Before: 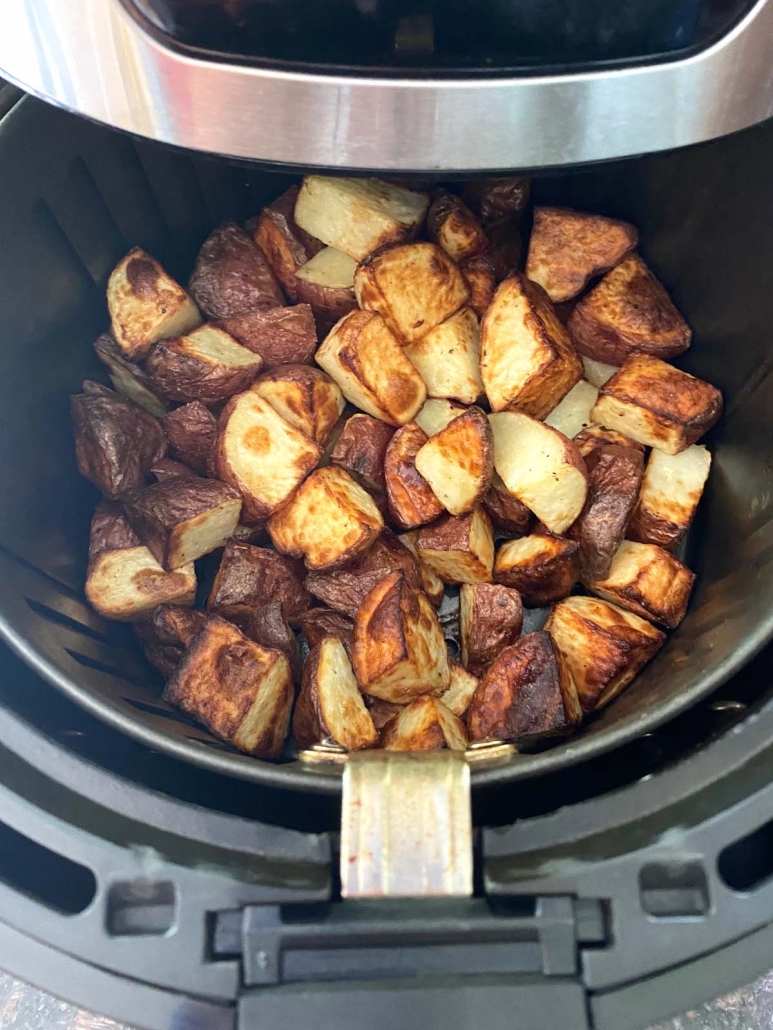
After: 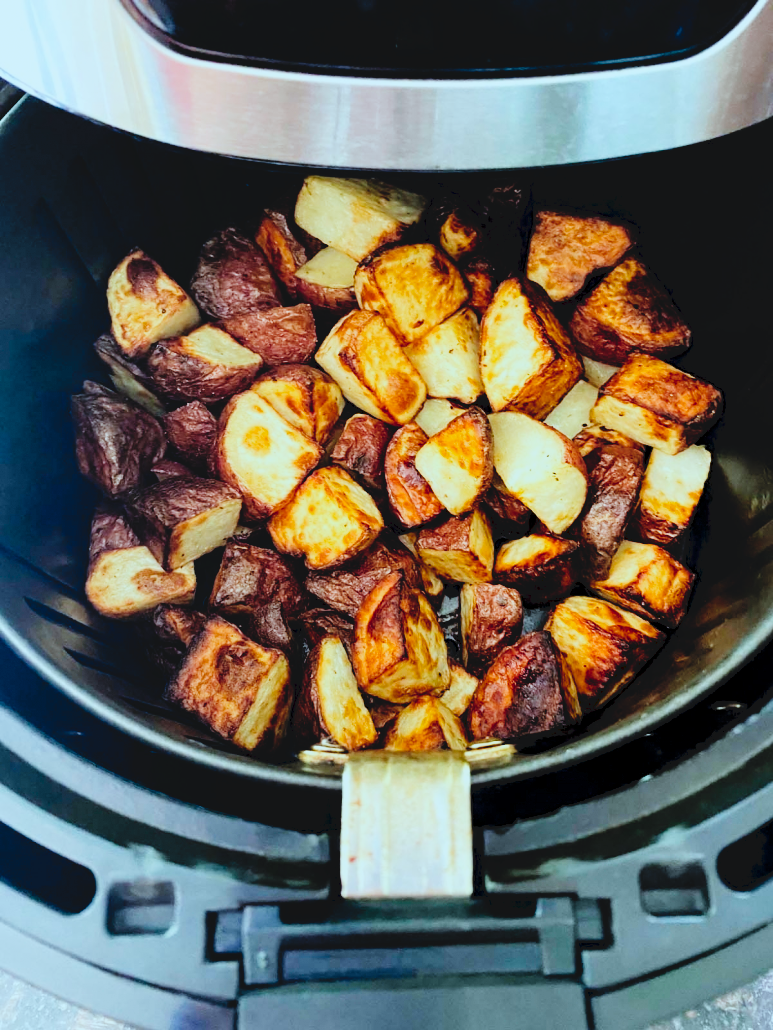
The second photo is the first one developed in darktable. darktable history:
tone curve: curves: ch0 [(0, 0) (0.003, 0.068) (0.011, 0.068) (0.025, 0.068) (0.044, 0.068) (0.069, 0.072) (0.1, 0.072) (0.136, 0.077) (0.177, 0.095) (0.224, 0.126) (0.277, 0.2) (0.335, 0.3) (0.399, 0.407) (0.468, 0.52) (0.543, 0.624) (0.623, 0.721) (0.709, 0.811) (0.801, 0.88) (0.898, 0.942) (1, 1)], preserve colors none
filmic rgb: black relative exposure -7.6 EV, white relative exposure 4.63 EV, target black luminance 0%, hardness 3.56, latitude 50.45%, contrast 1.032, highlights saturation mix 8.67%, shadows ↔ highlights balance -0.173%
color balance rgb: perceptual saturation grading › global saturation 9.86%, global vibrance 20%
color correction: highlights a* -10.17, highlights b* -9.93
